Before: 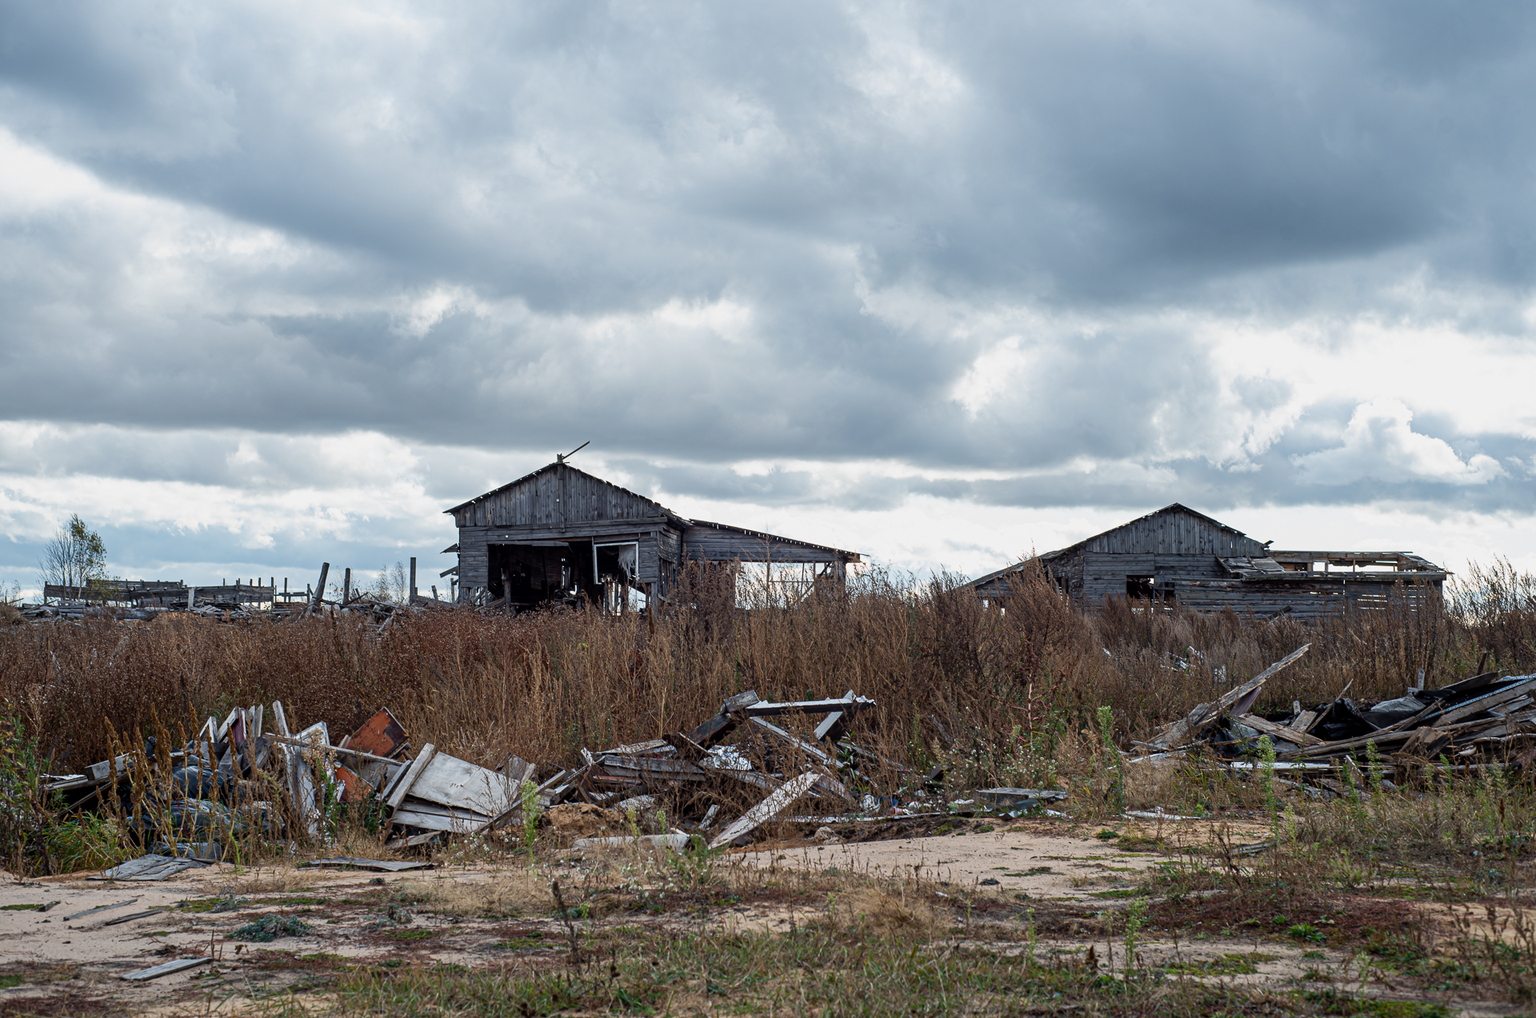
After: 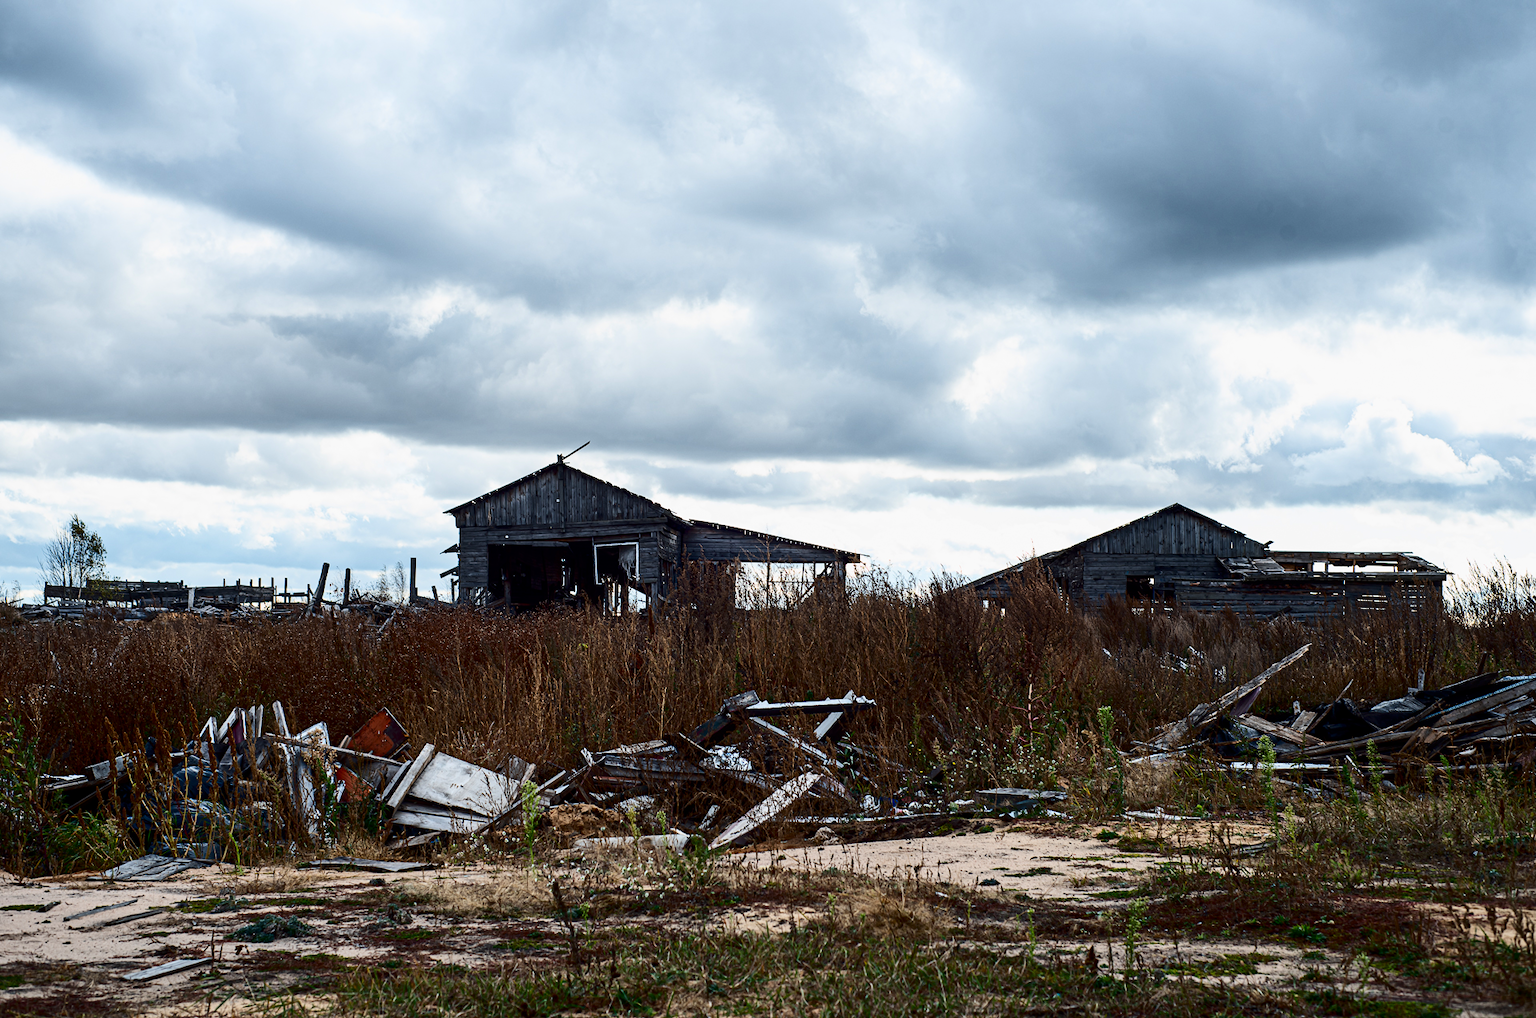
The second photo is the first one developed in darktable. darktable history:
contrast brightness saturation: contrast 0.319, brightness -0.073, saturation 0.17
